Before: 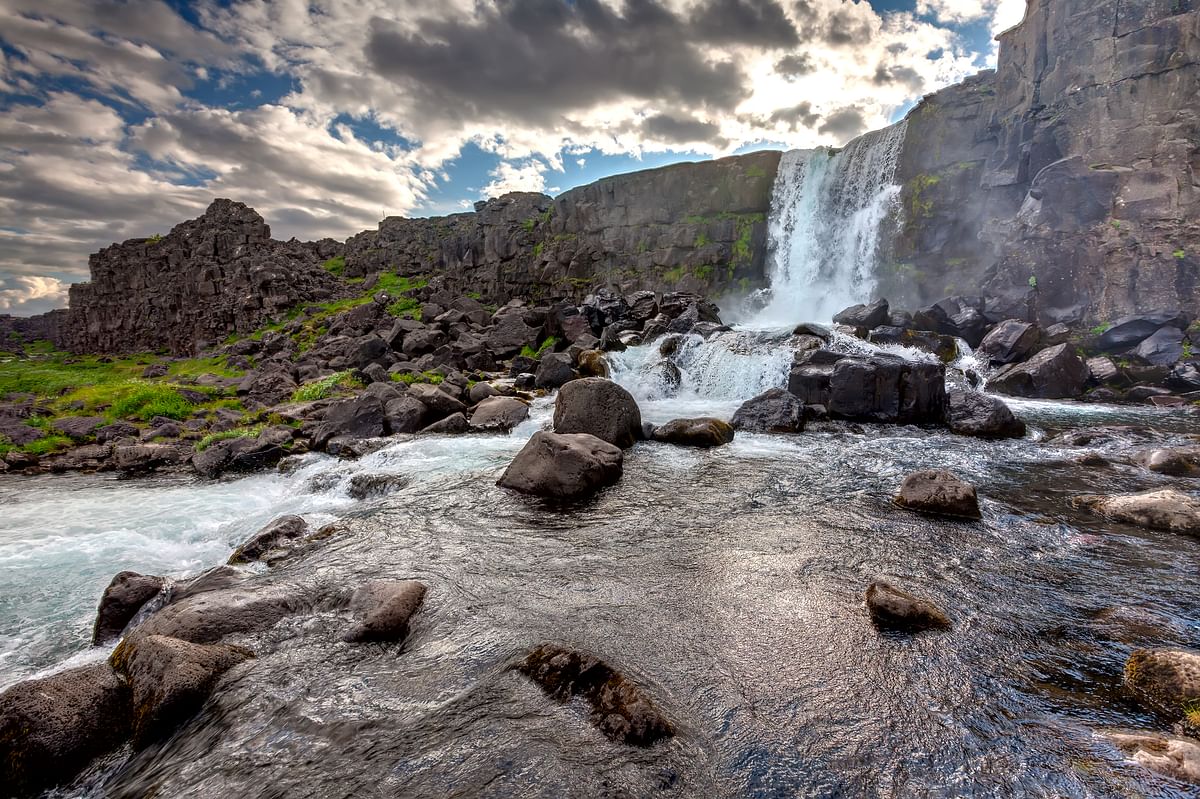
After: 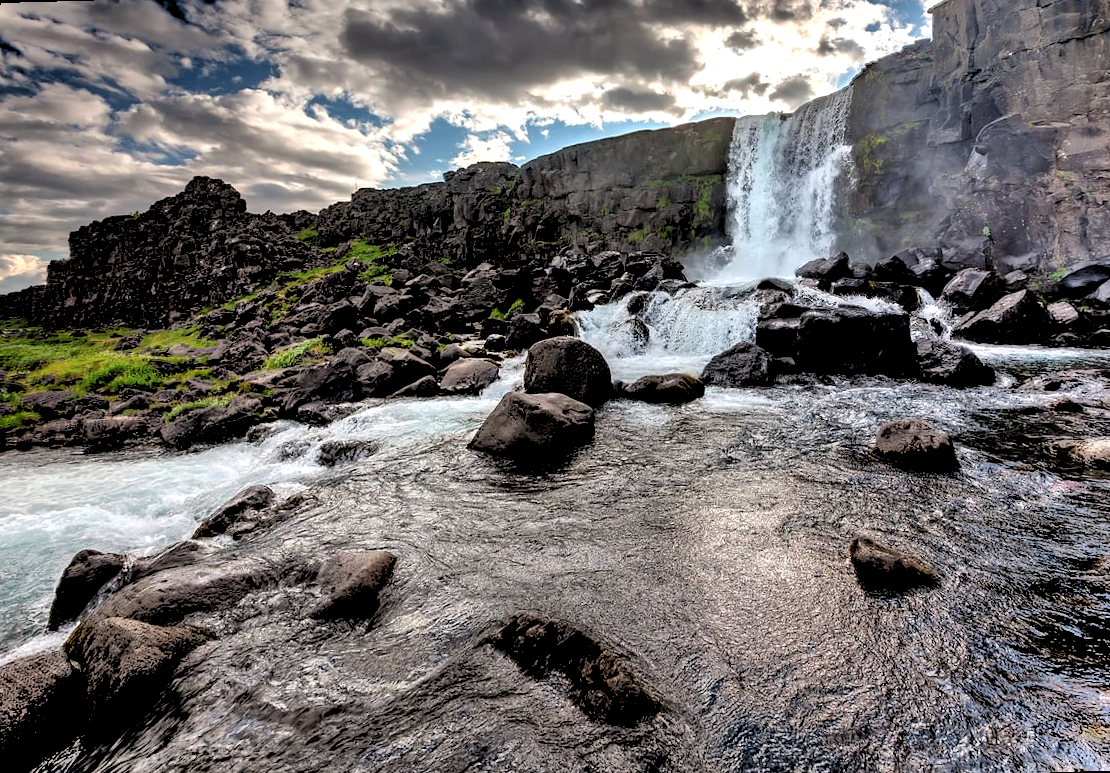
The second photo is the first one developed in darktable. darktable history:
rgb levels: levels [[0.034, 0.472, 0.904], [0, 0.5, 1], [0, 0.5, 1]]
shadows and highlights: shadows 75, highlights -60.85, soften with gaussian
rotate and perspective: rotation -1.68°, lens shift (vertical) -0.146, crop left 0.049, crop right 0.912, crop top 0.032, crop bottom 0.96
exposure: black level correction 0.001, exposure 0.014 EV, compensate highlight preservation false
